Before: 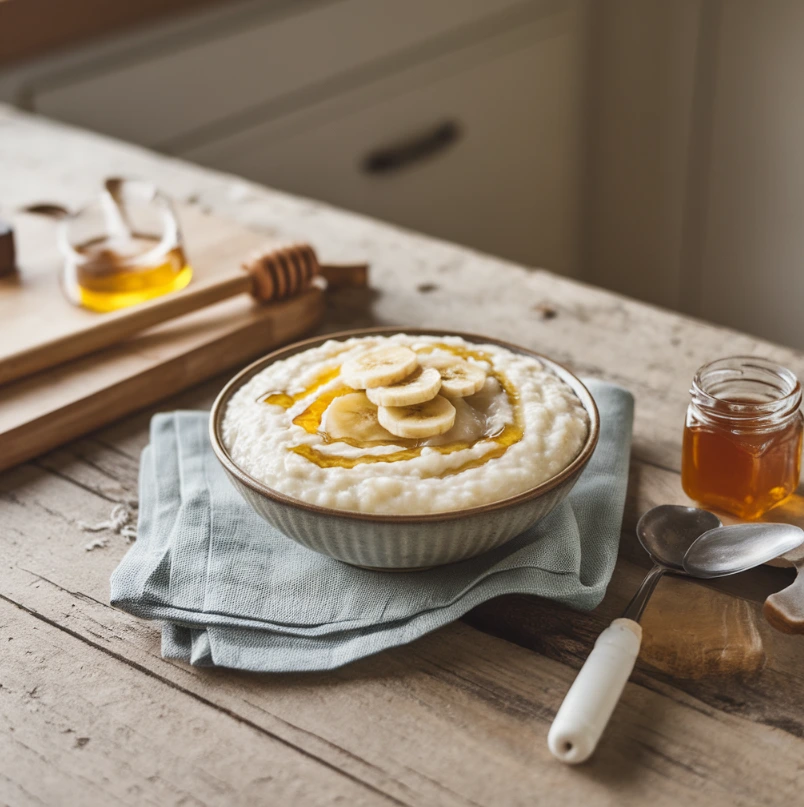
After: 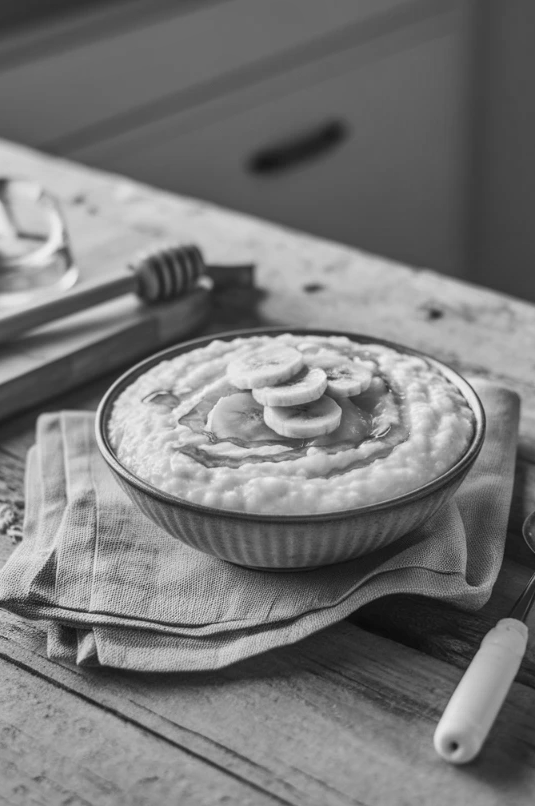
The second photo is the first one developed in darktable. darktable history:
crop and rotate: left 14.385%, right 18.948%
tone equalizer: on, module defaults
shadows and highlights: shadows 30.63, highlights -63.22, shadows color adjustment 98%, highlights color adjustment 58.61%, soften with gaussian
local contrast: on, module defaults
monochrome: a -92.57, b 58.91
